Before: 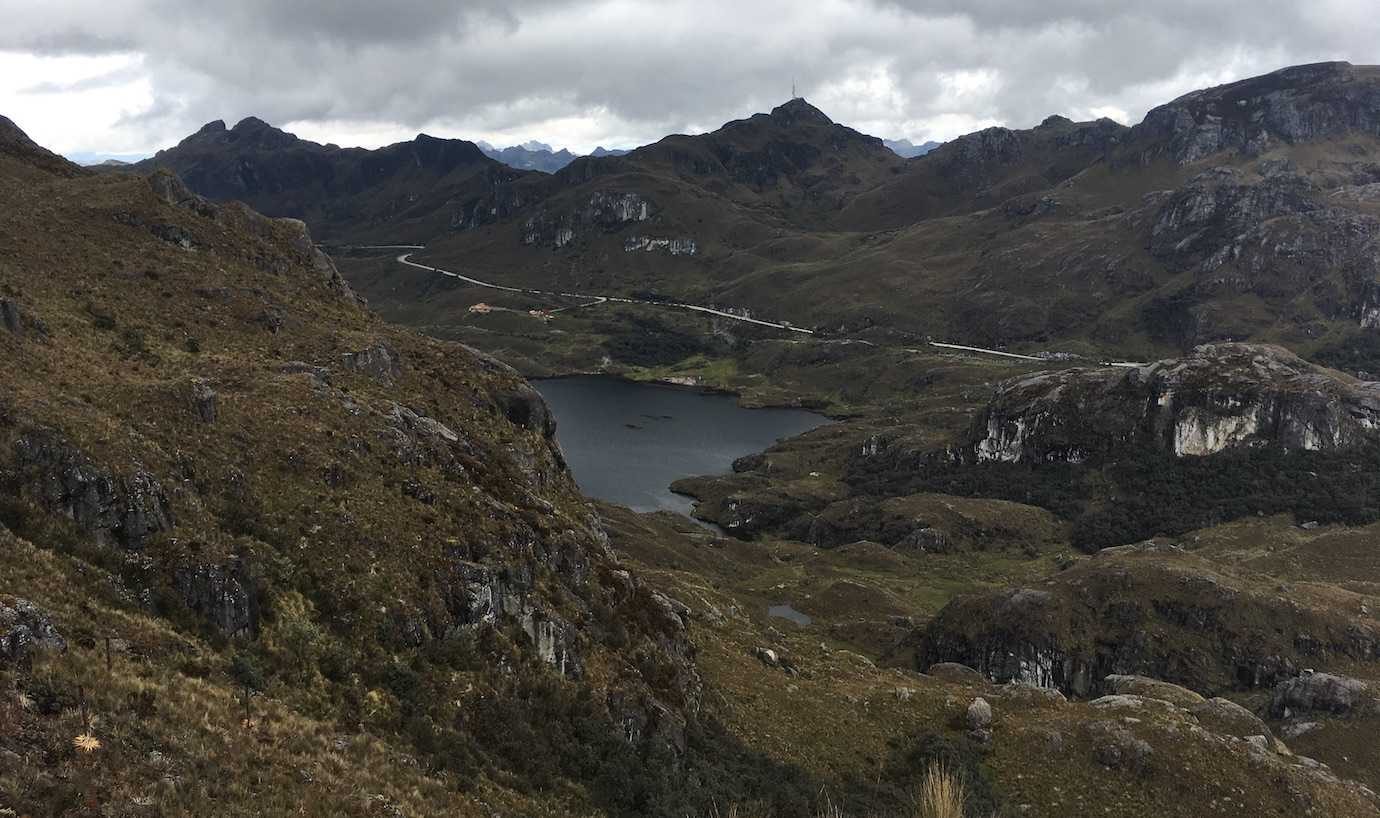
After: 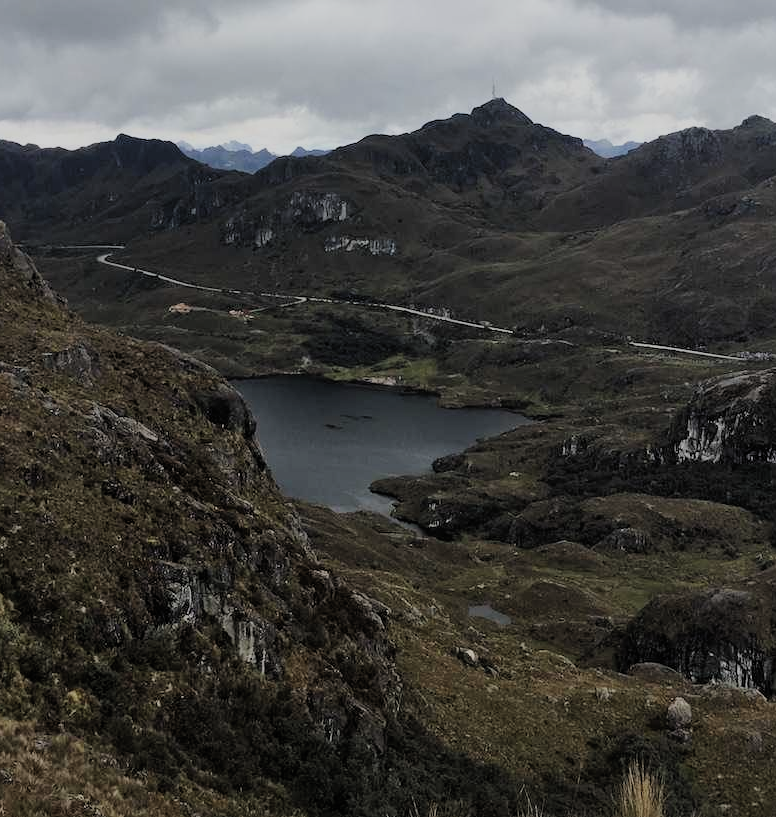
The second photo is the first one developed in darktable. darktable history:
crop: left 21.762%, right 21.992%, bottom 0.01%
filmic rgb: black relative exposure -7.24 EV, white relative exposure 5.05 EV, hardness 3.2, color science v4 (2020)
